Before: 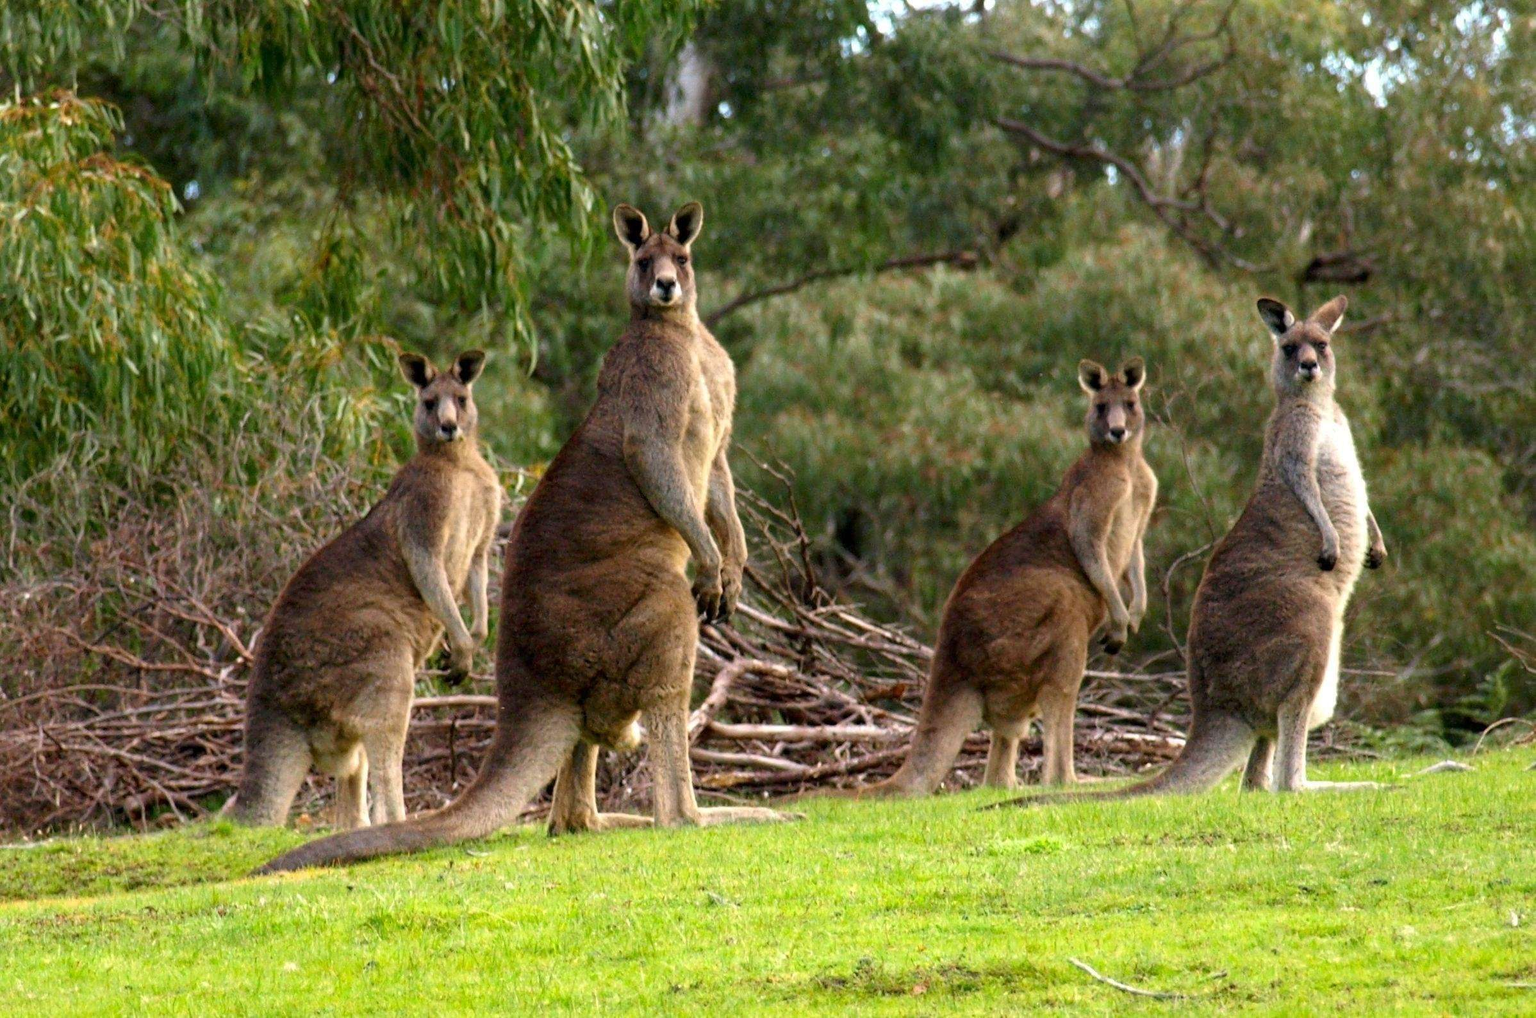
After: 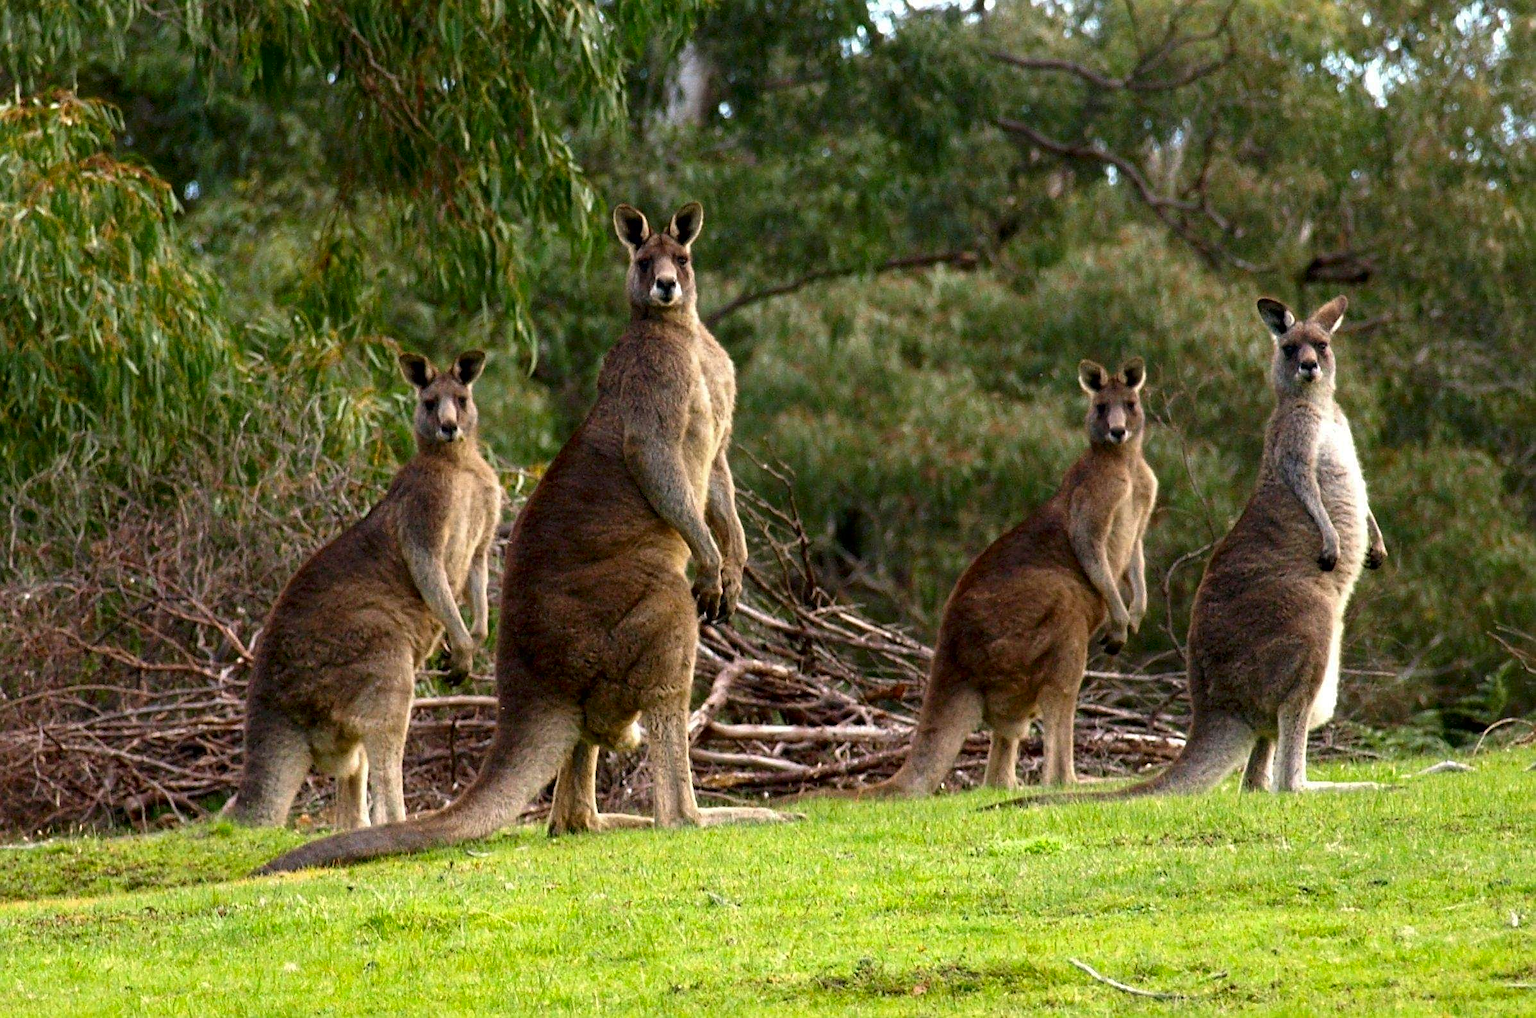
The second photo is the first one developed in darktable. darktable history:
contrast brightness saturation: brightness -0.094
sharpen: on, module defaults
